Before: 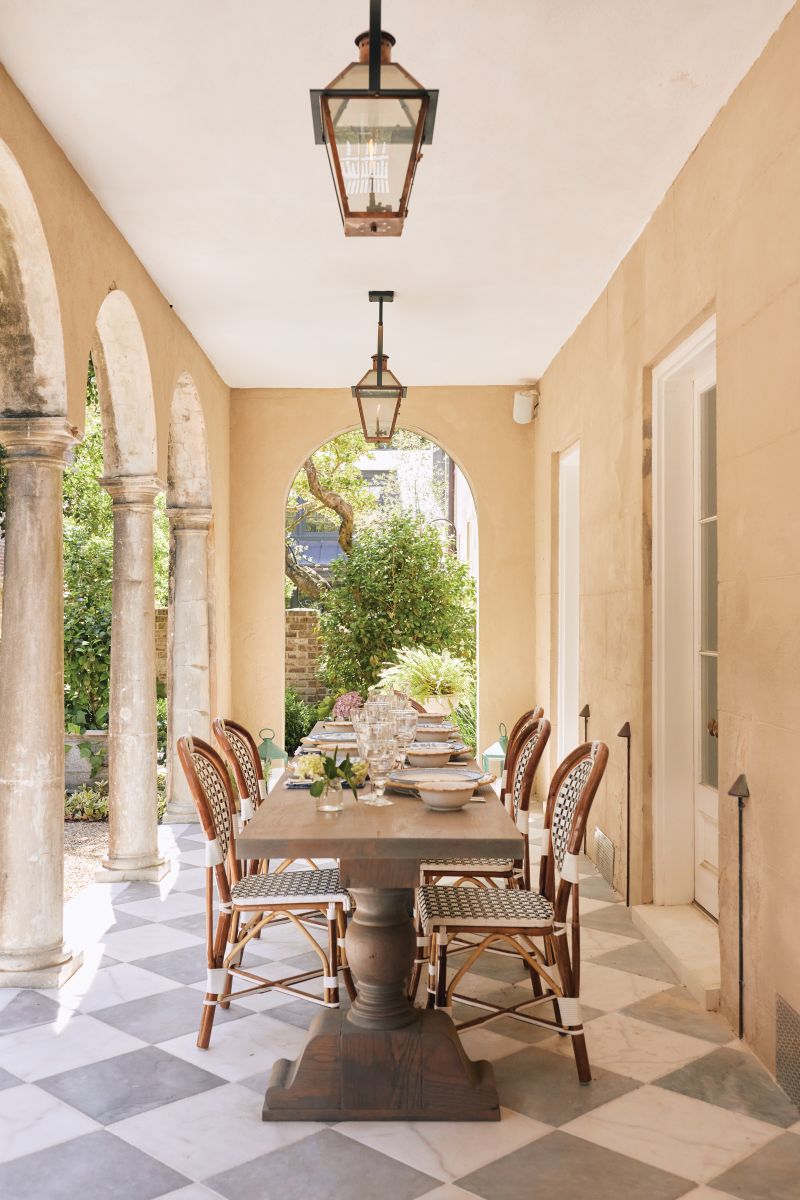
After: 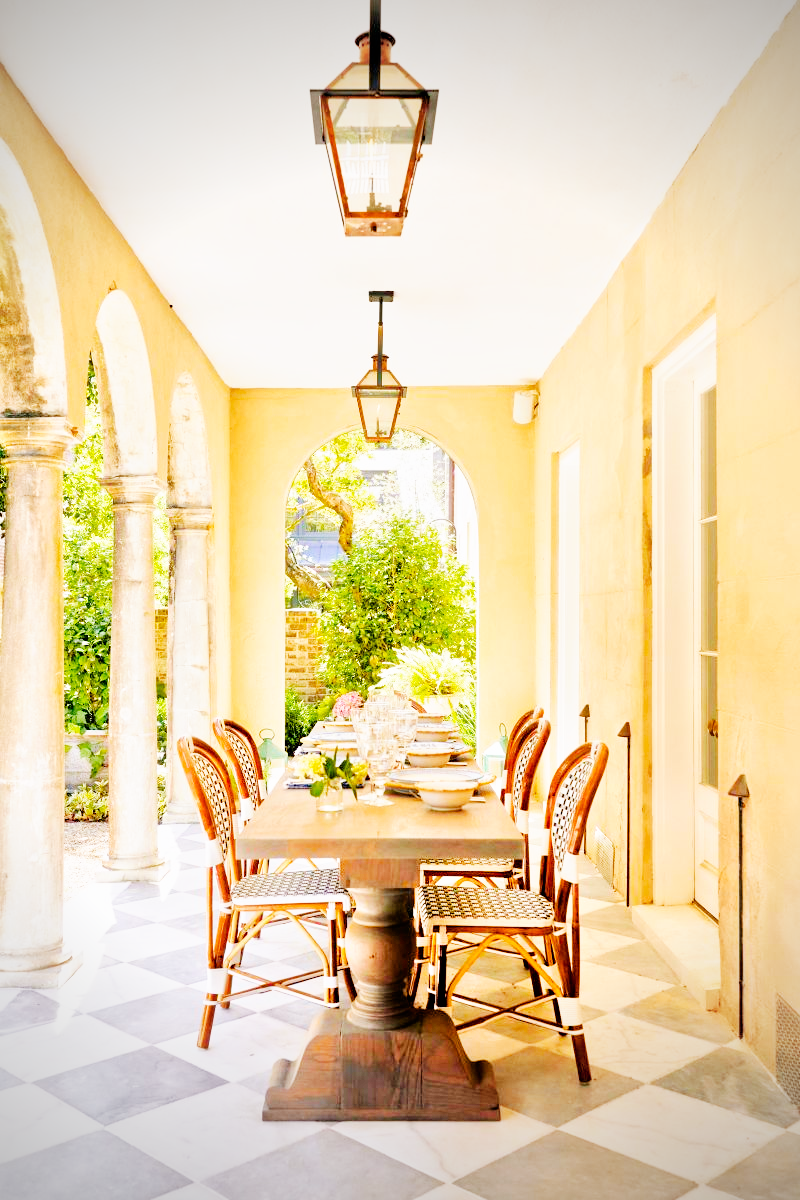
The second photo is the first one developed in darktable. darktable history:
tone equalizer: -7 EV 0.15 EV, -6 EV 0.6 EV, -5 EV 1.15 EV, -4 EV 1.33 EV, -3 EV 1.15 EV, -2 EV 0.6 EV, -1 EV 0.15 EV, mask exposure compensation -0.5 EV
vignetting: fall-off start 71.74%
exposure: black level correction 0.011, exposure -0.478 EV, compensate highlight preservation false
base curve: curves: ch0 [(0, 0) (0.007, 0.004) (0.027, 0.03) (0.046, 0.07) (0.207, 0.54) (0.442, 0.872) (0.673, 0.972) (1, 1)], preserve colors none
color balance rgb: perceptual saturation grading › global saturation 25%, global vibrance 20%
